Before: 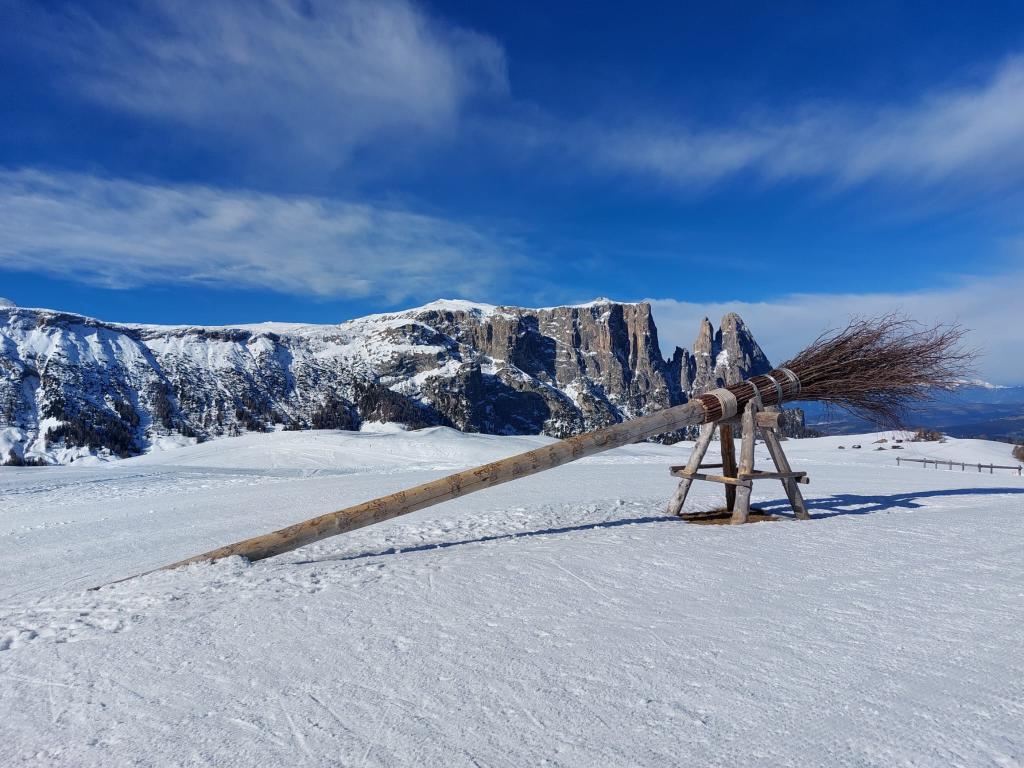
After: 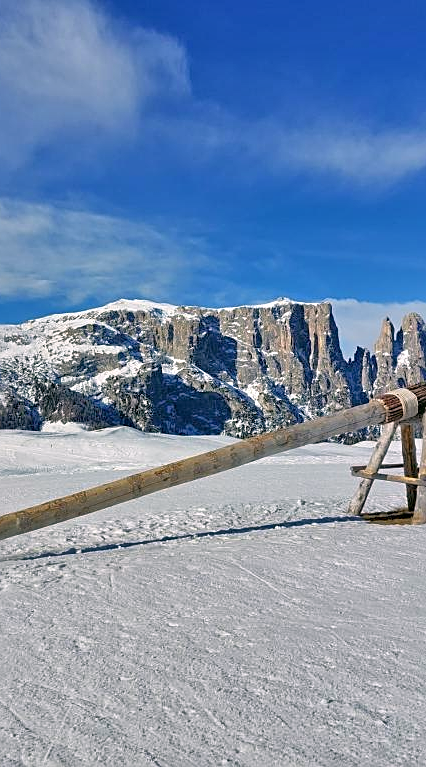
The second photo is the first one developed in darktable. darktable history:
crop: left 31.229%, right 27.105%
tone equalizer: -7 EV 0.15 EV, -6 EV 0.6 EV, -5 EV 1.15 EV, -4 EV 1.33 EV, -3 EV 1.15 EV, -2 EV 0.6 EV, -1 EV 0.15 EV, mask exposure compensation -0.5 EV
sharpen: on, module defaults
color correction: highlights a* 4.02, highlights b* 4.98, shadows a* -7.55, shadows b* 4.98
shadows and highlights: soften with gaussian
